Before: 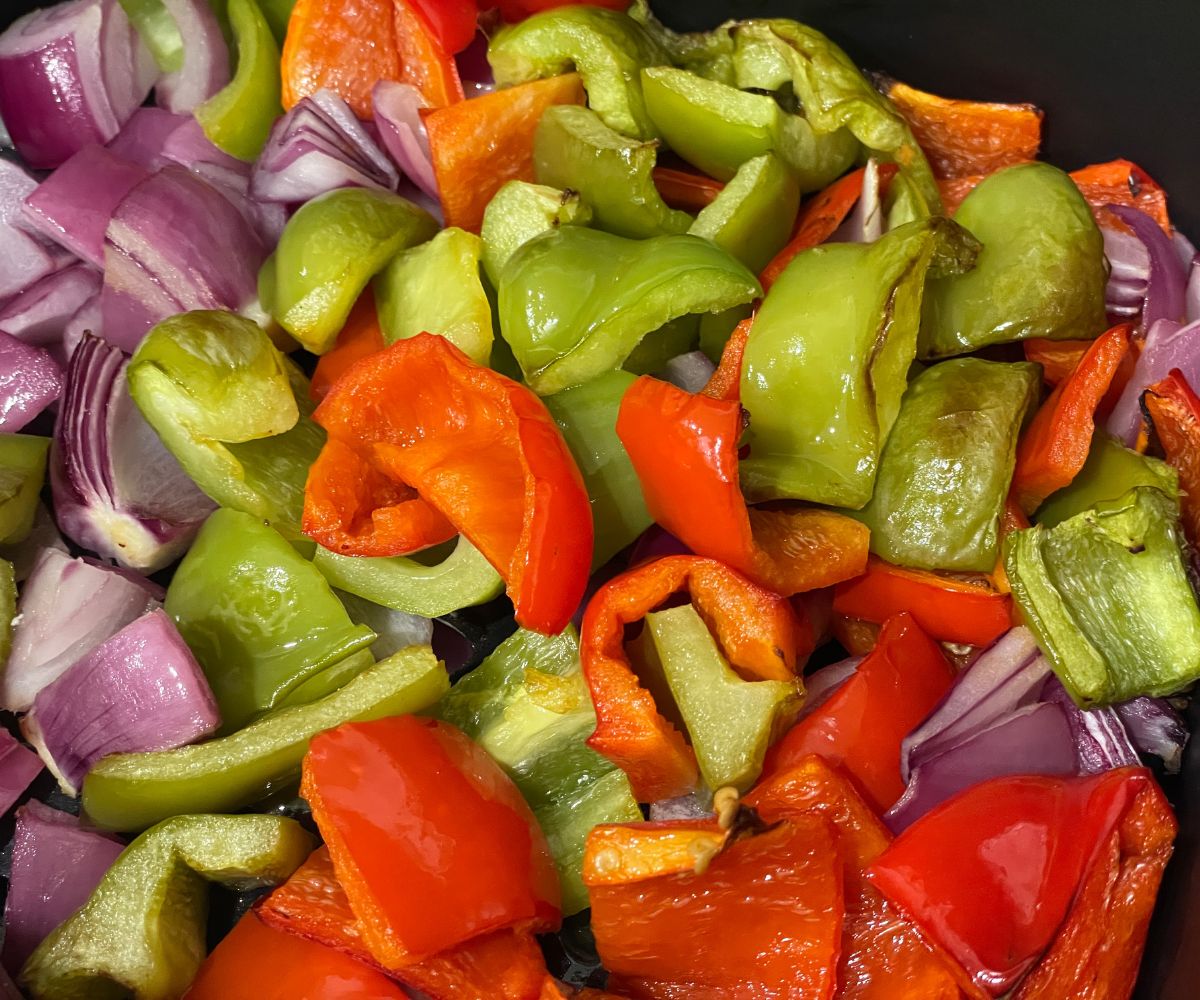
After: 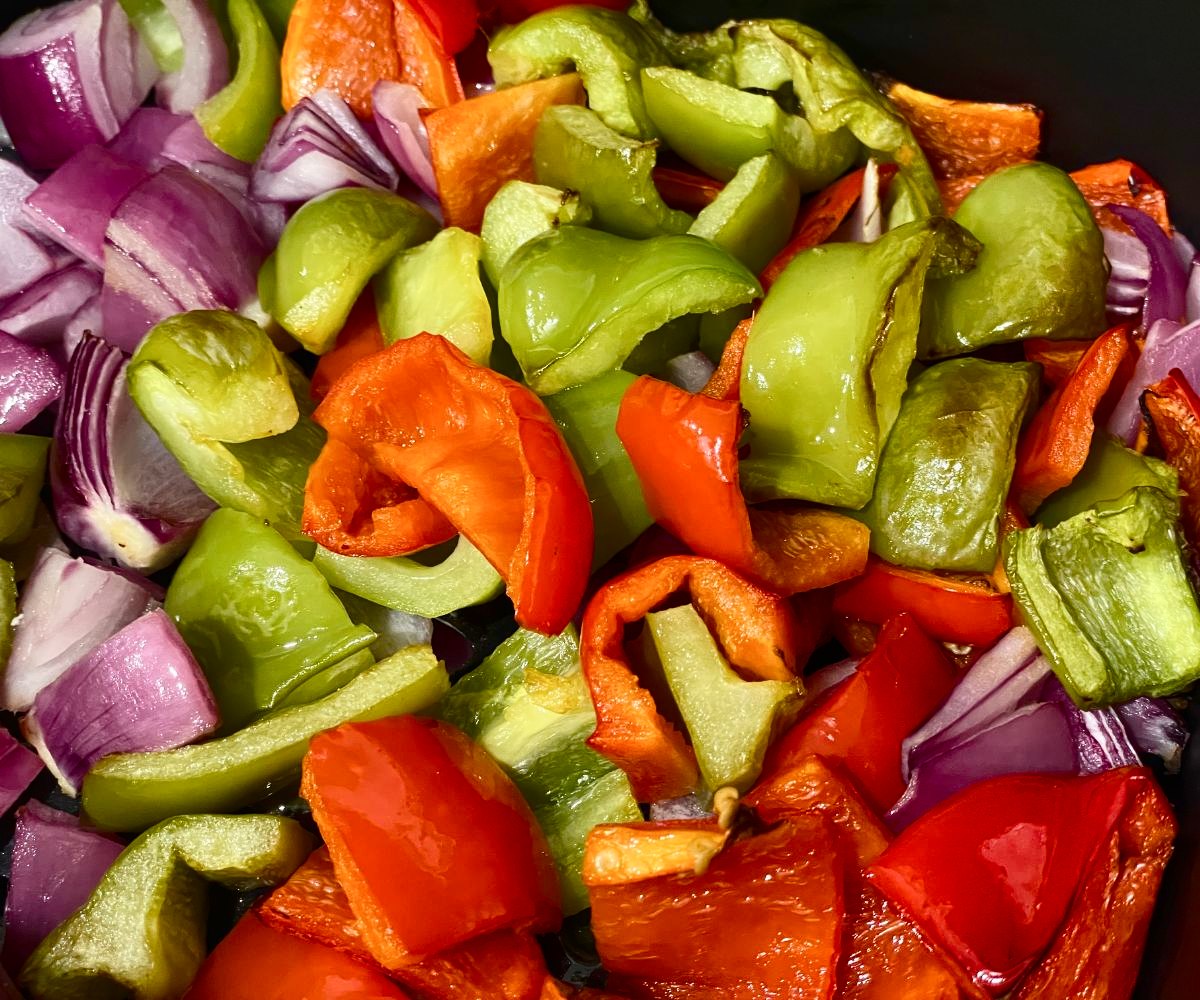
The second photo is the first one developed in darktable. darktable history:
contrast brightness saturation: contrast 0.22
color balance rgb: perceptual saturation grading › global saturation 20%, perceptual saturation grading › highlights -25%, perceptual saturation grading › shadows 25%
